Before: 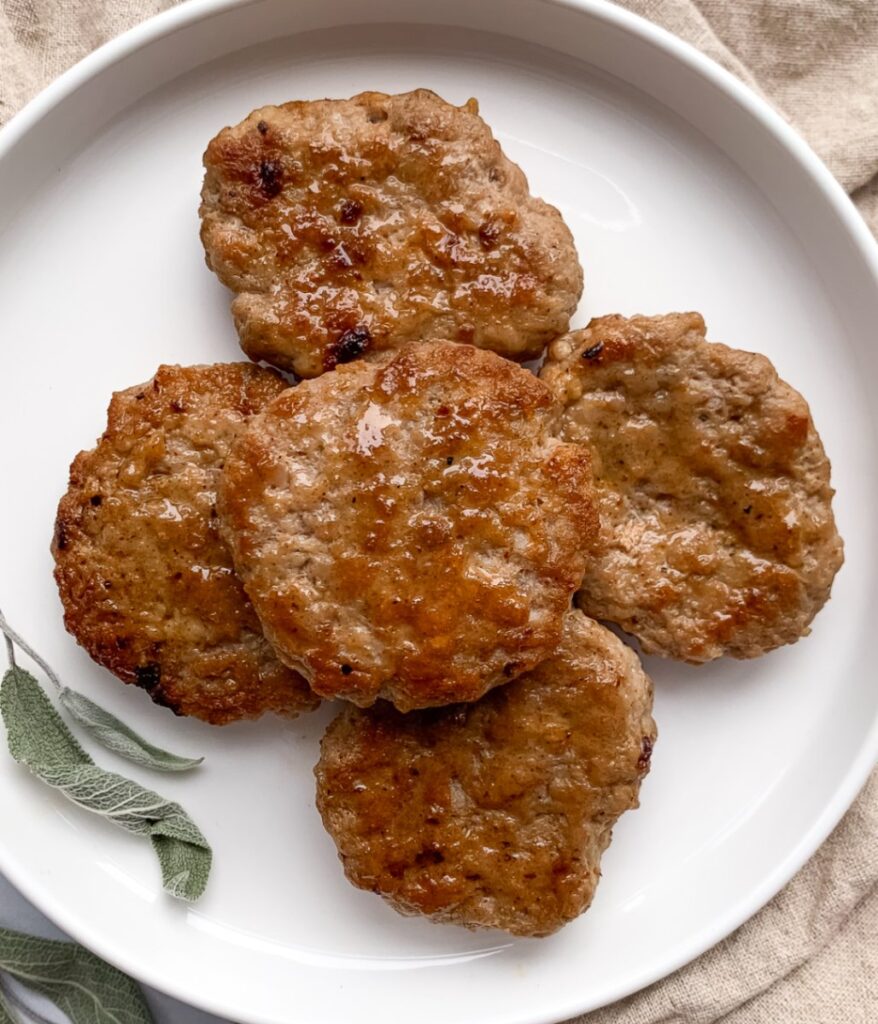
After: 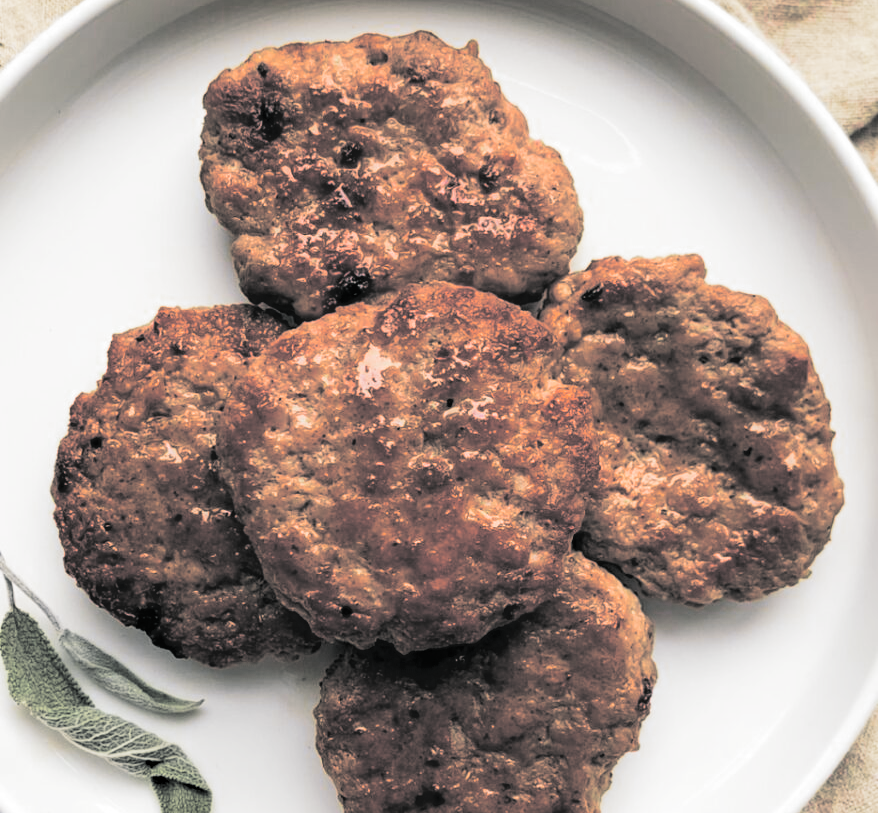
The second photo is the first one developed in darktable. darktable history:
tone curve: curves: ch0 [(0, 0.01) (0.133, 0.057) (0.338, 0.327) (0.494, 0.55) (0.726, 0.807) (1, 1)]; ch1 [(0, 0) (0.346, 0.324) (0.45, 0.431) (0.5, 0.5) (0.522, 0.517) (0.543, 0.578) (1, 1)]; ch2 [(0, 0) (0.44, 0.424) (0.501, 0.499) (0.564, 0.611) (0.622, 0.667) (0.707, 0.746) (1, 1)], color space Lab, independent channels, preserve colors none
crop and rotate: top 5.667%, bottom 14.937%
exposure: compensate highlight preservation false
split-toning: shadows › hue 190.8°, shadows › saturation 0.05, highlights › hue 54°, highlights › saturation 0.05, compress 0%
